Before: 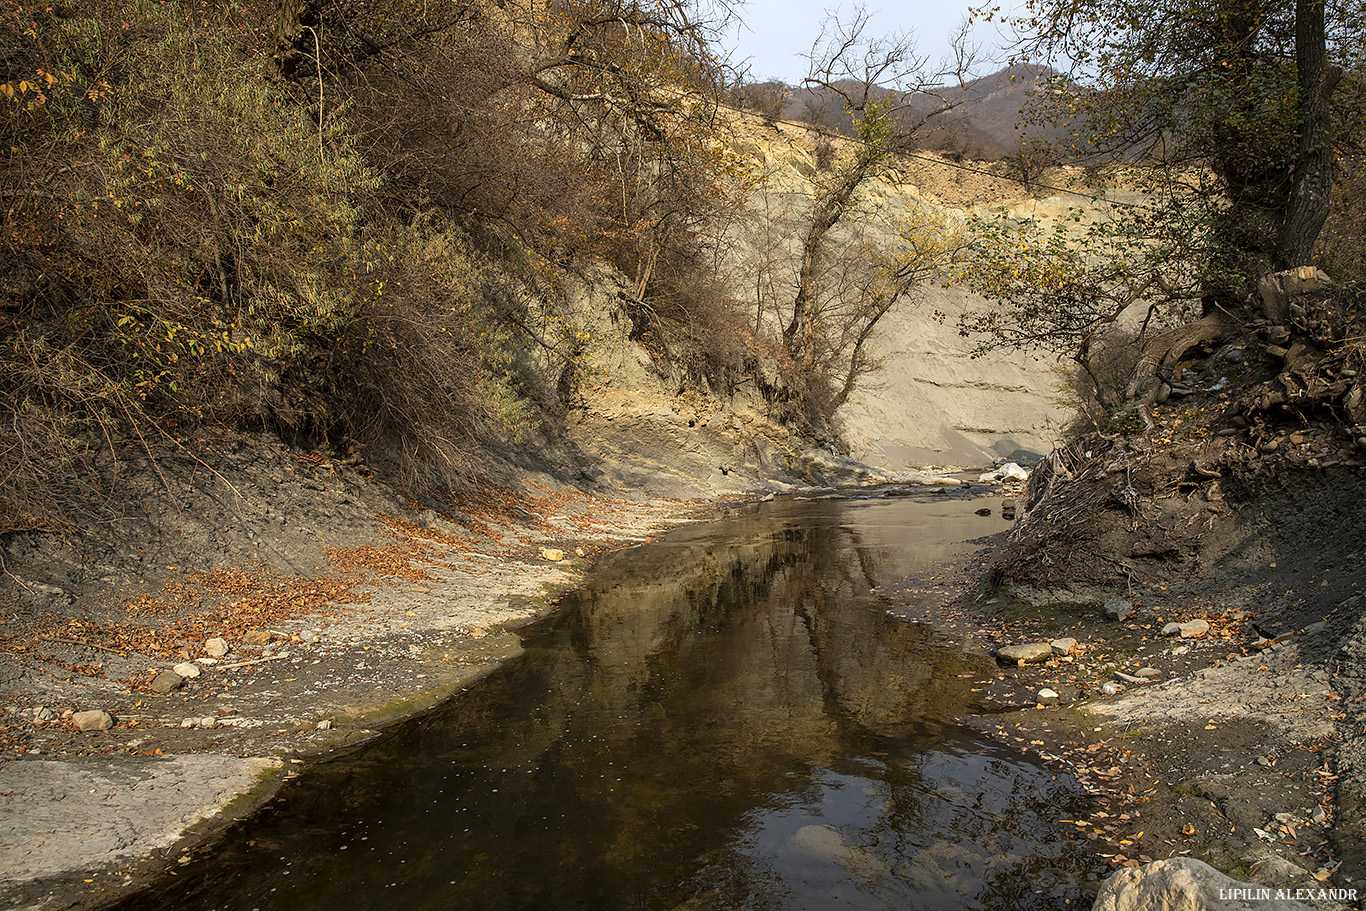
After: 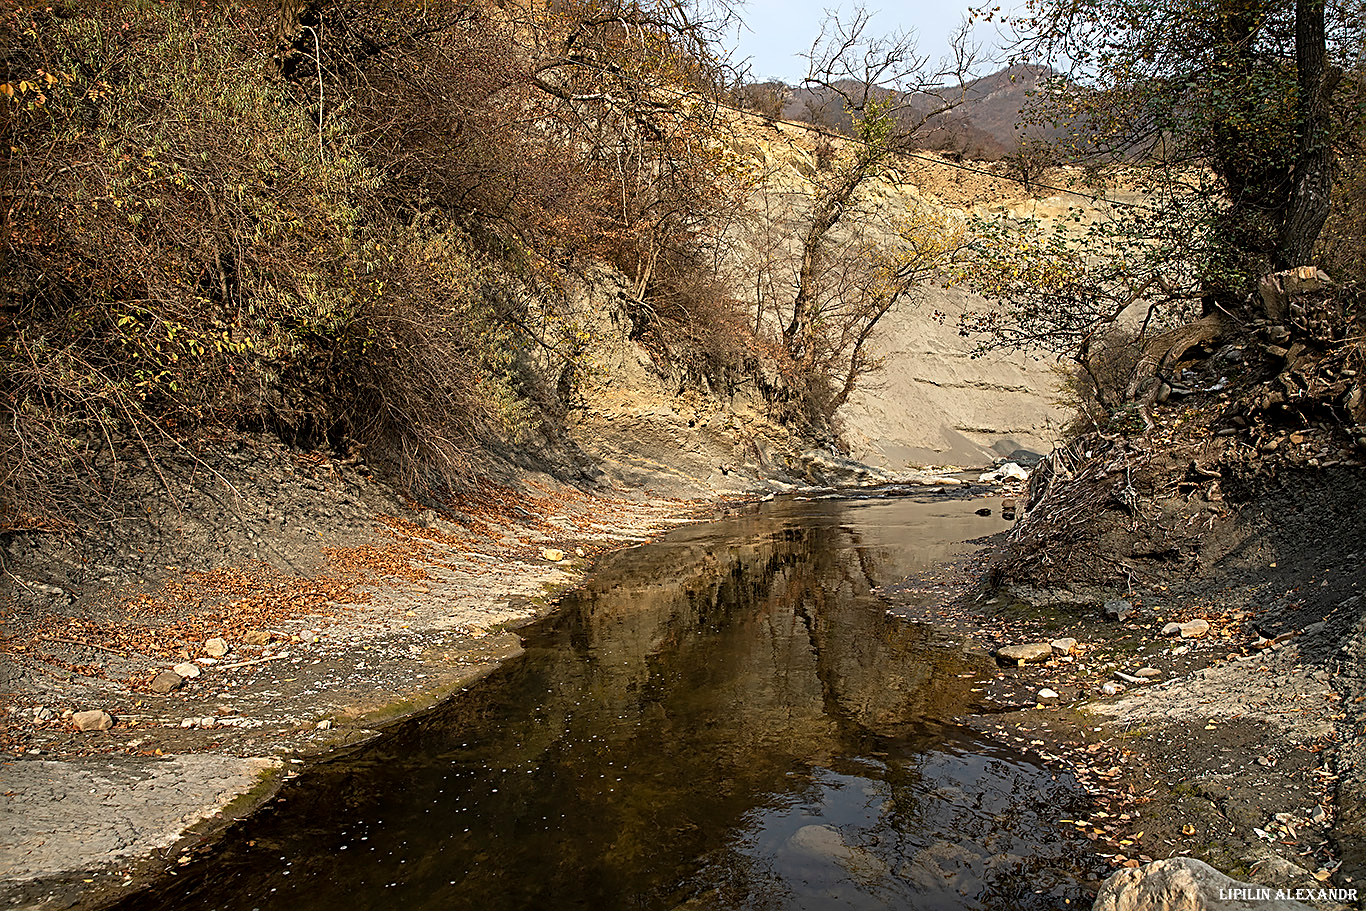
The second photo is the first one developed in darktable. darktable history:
sharpen: radius 2.999, amount 0.772
